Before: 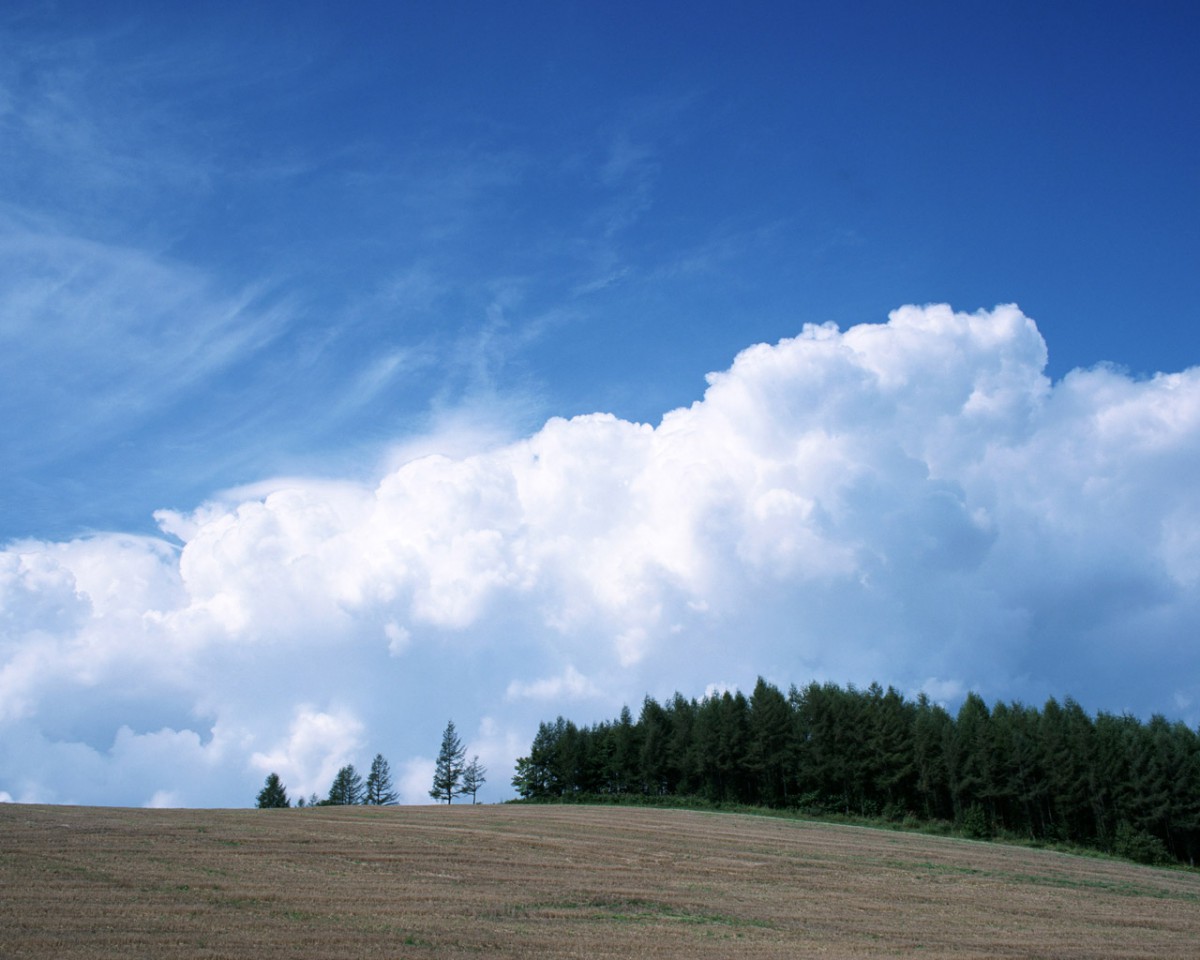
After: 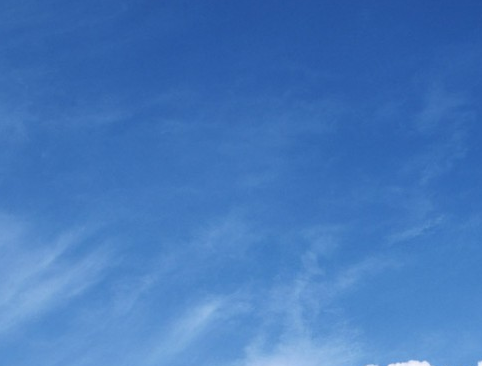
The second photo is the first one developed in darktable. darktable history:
crop: left 15.449%, top 5.457%, right 44.342%, bottom 56.343%
